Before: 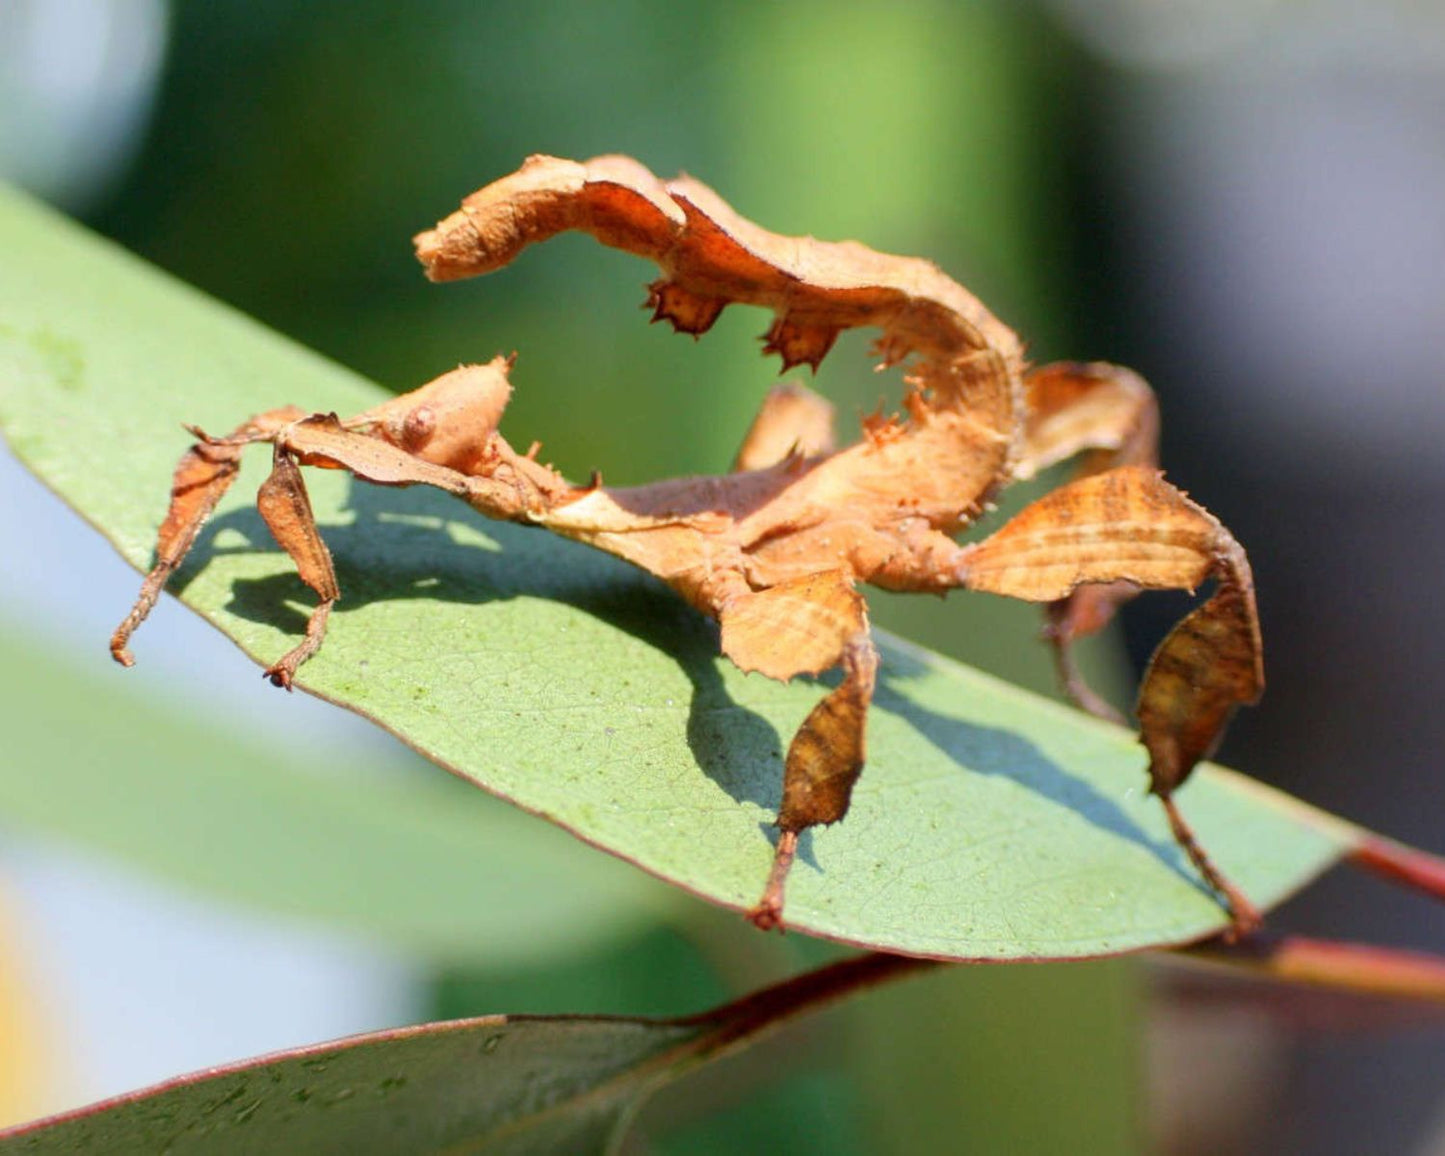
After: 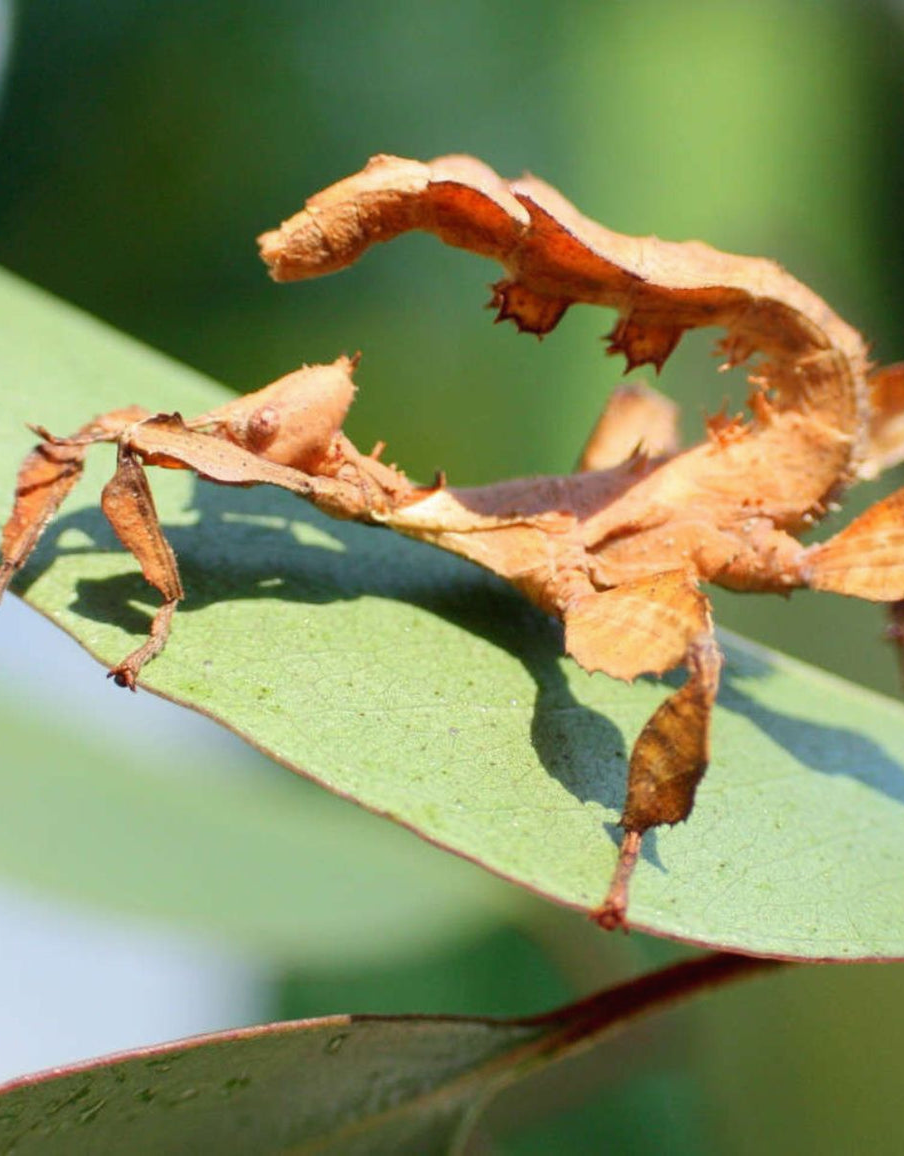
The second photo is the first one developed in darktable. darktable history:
crop: left 10.856%, right 26.58%
tone curve: curves: ch0 [(0, 0) (0.003, 0.022) (0.011, 0.027) (0.025, 0.038) (0.044, 0.056) (0.069, 0.081) (0.1, 0.11) (0.136, 0.145) (0.177, 0.185) (0.224, 0.229) (0.277, 0.278) (0.335, 0.335) (0.399, 0.399) (0.468, 0.468) (0.543, 0.543) (0.623, 0.623) (0.709, 0.705) (0.801, 0.793) (0.898, 0.887) (1, 1)], color space Lab, independent channels, preserve colors none
